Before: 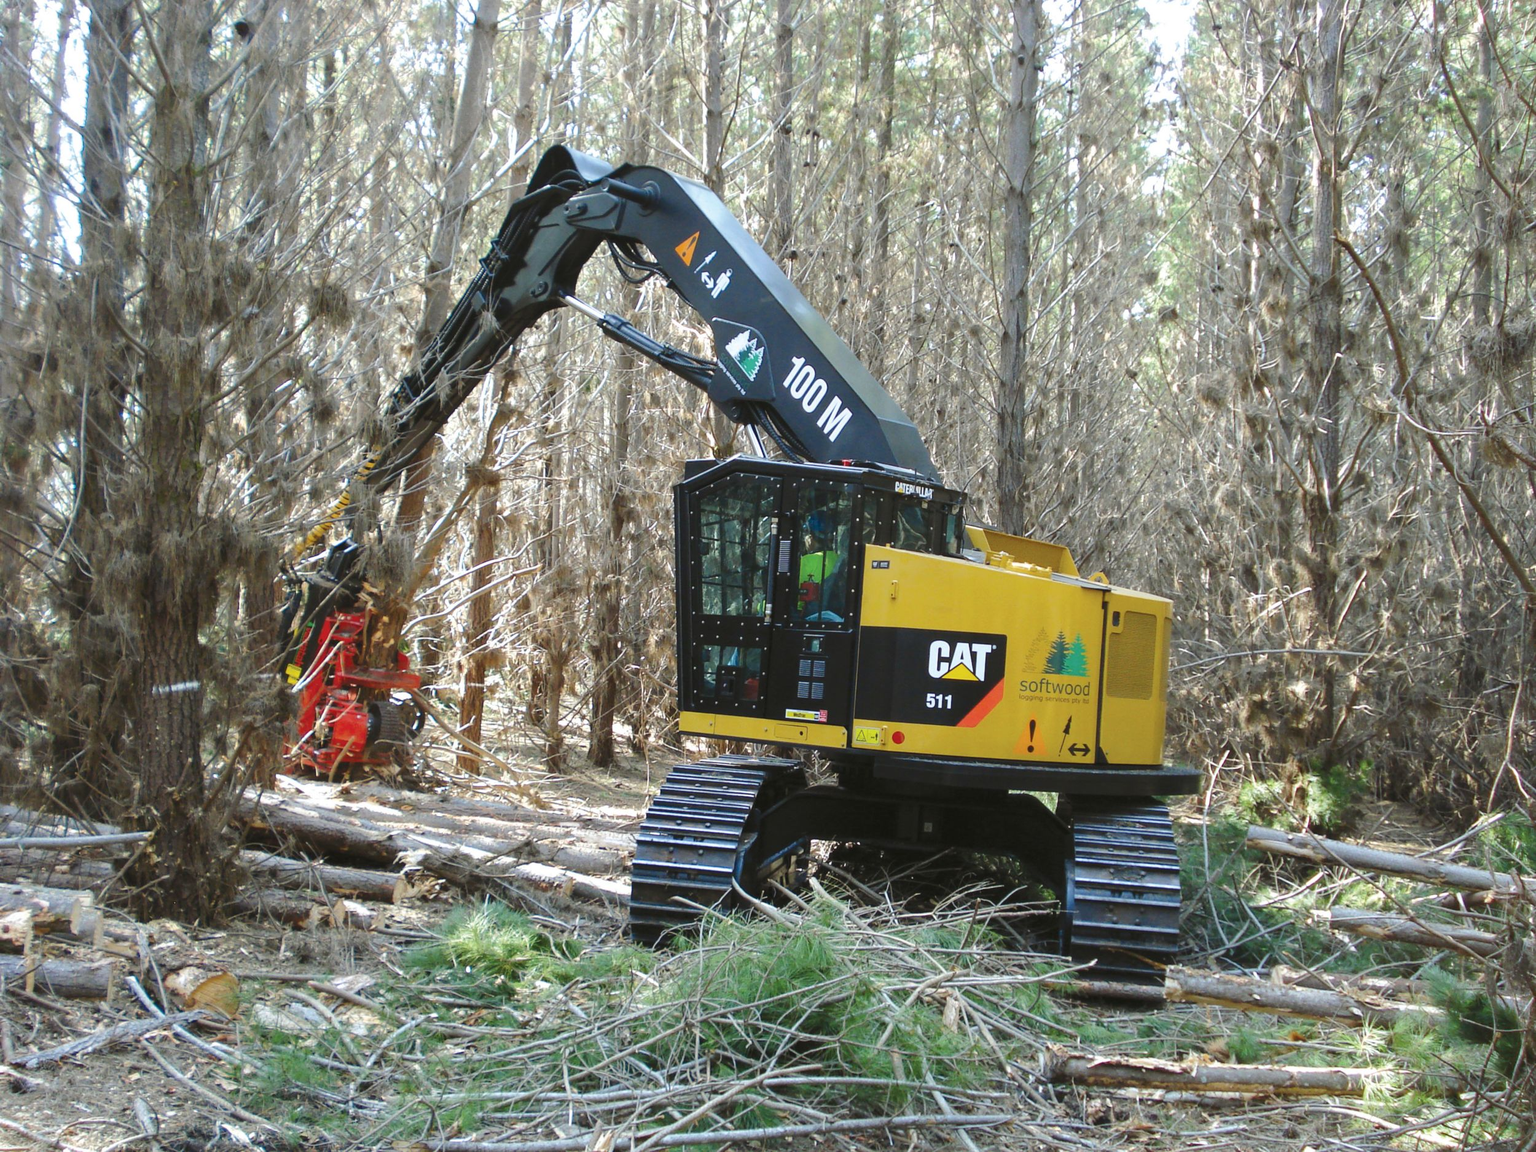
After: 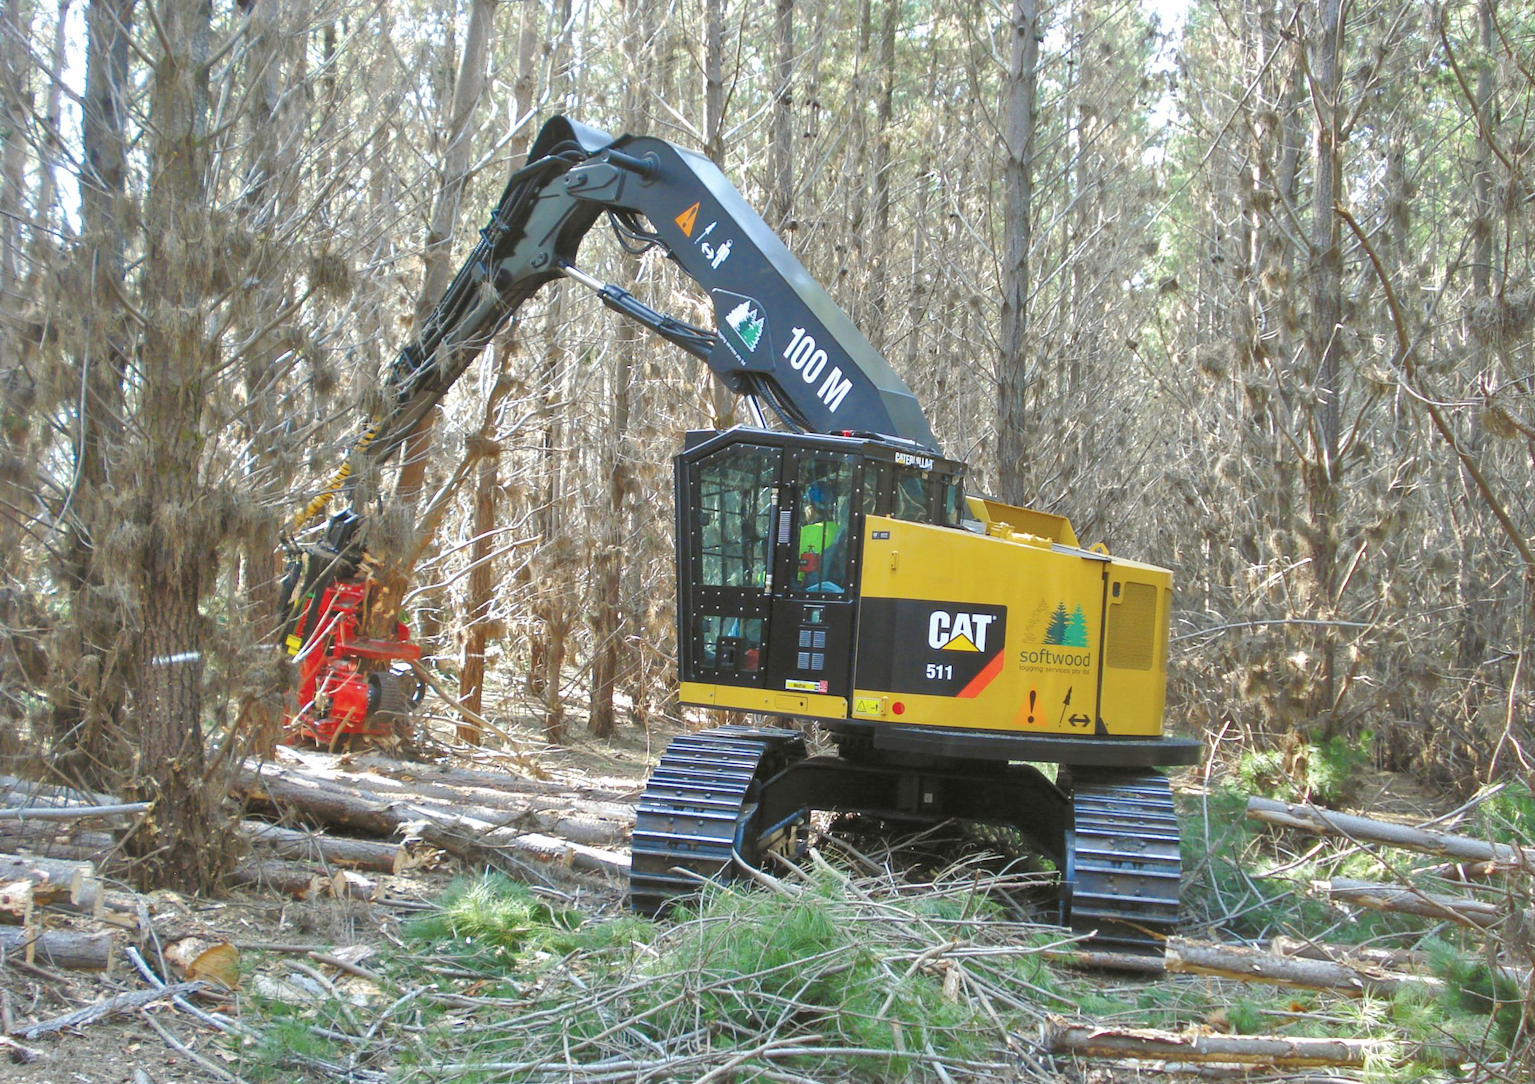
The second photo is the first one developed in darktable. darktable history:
tone equalizer: -7 EV 0.154 EV, -6 EV 0.576 EV, -5 EV 1.14 EV, -4 EV 1.34 EV, -3 EV 1.18 EV, -2 EV 0.6 EV, -1 EV 0.159 EV
crop and rotate: top 2.591%, bottom 3.244%
